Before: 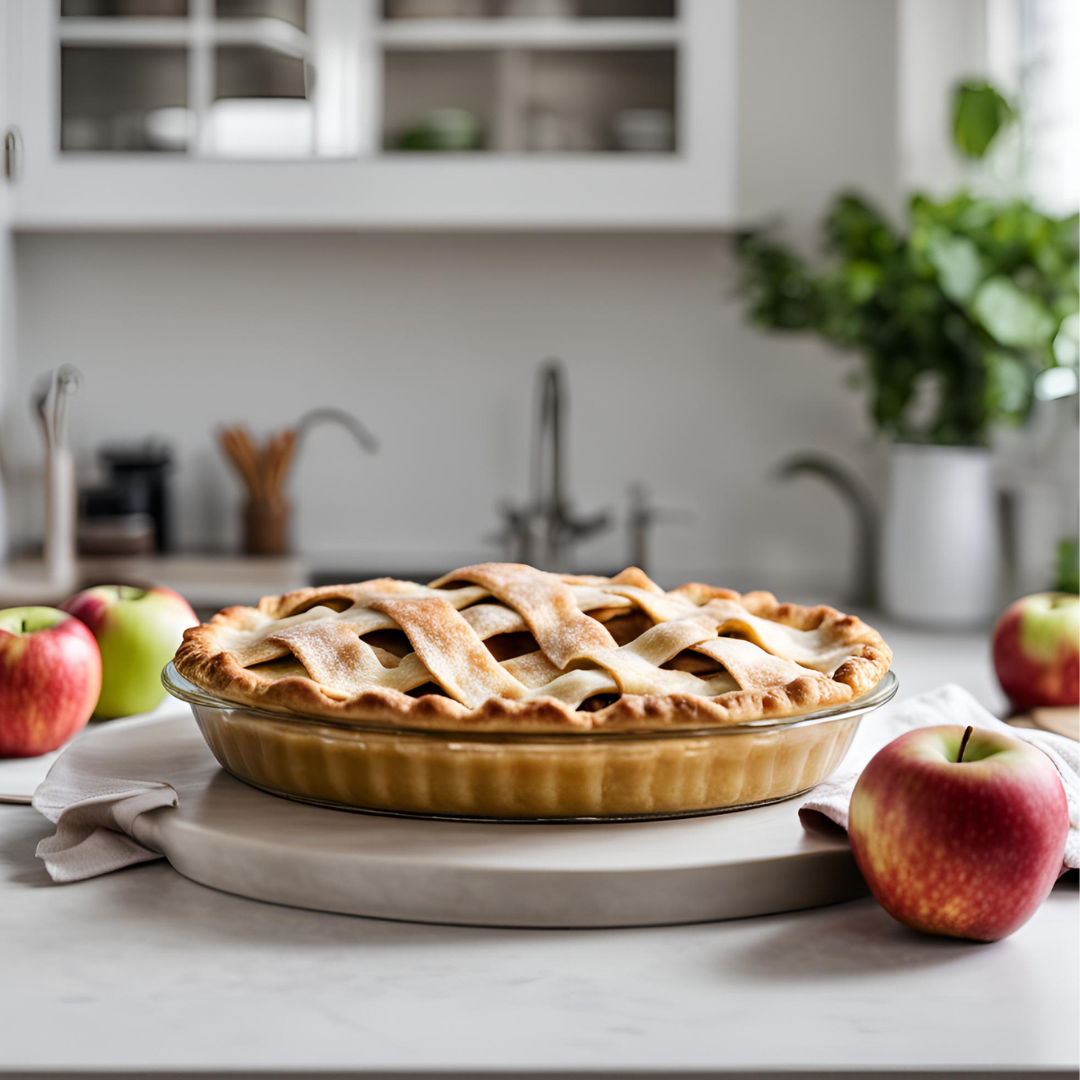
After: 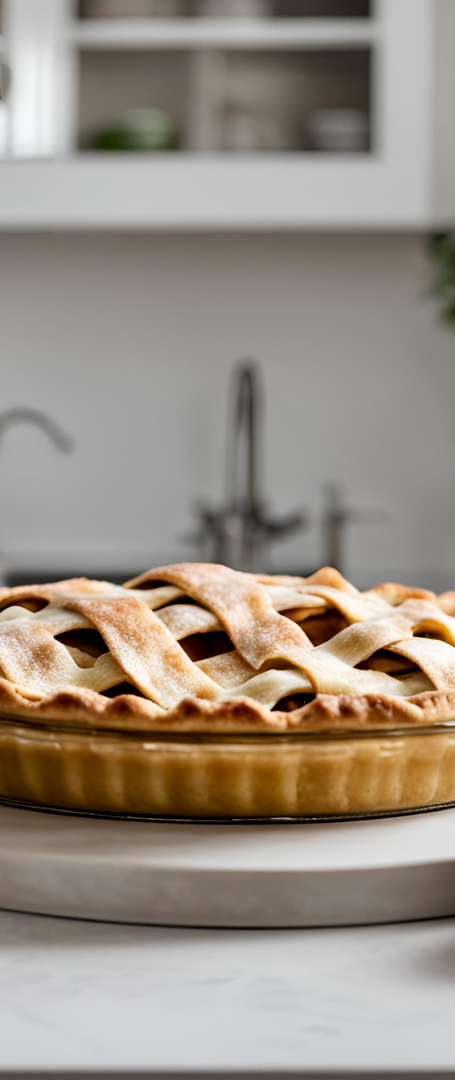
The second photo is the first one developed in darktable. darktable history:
exposure: black level correction 0.005, exposure 0.002 EV, compensate exposure bias true, compensate highlight preservation false
crop: left 28.294%, right 29.541%
